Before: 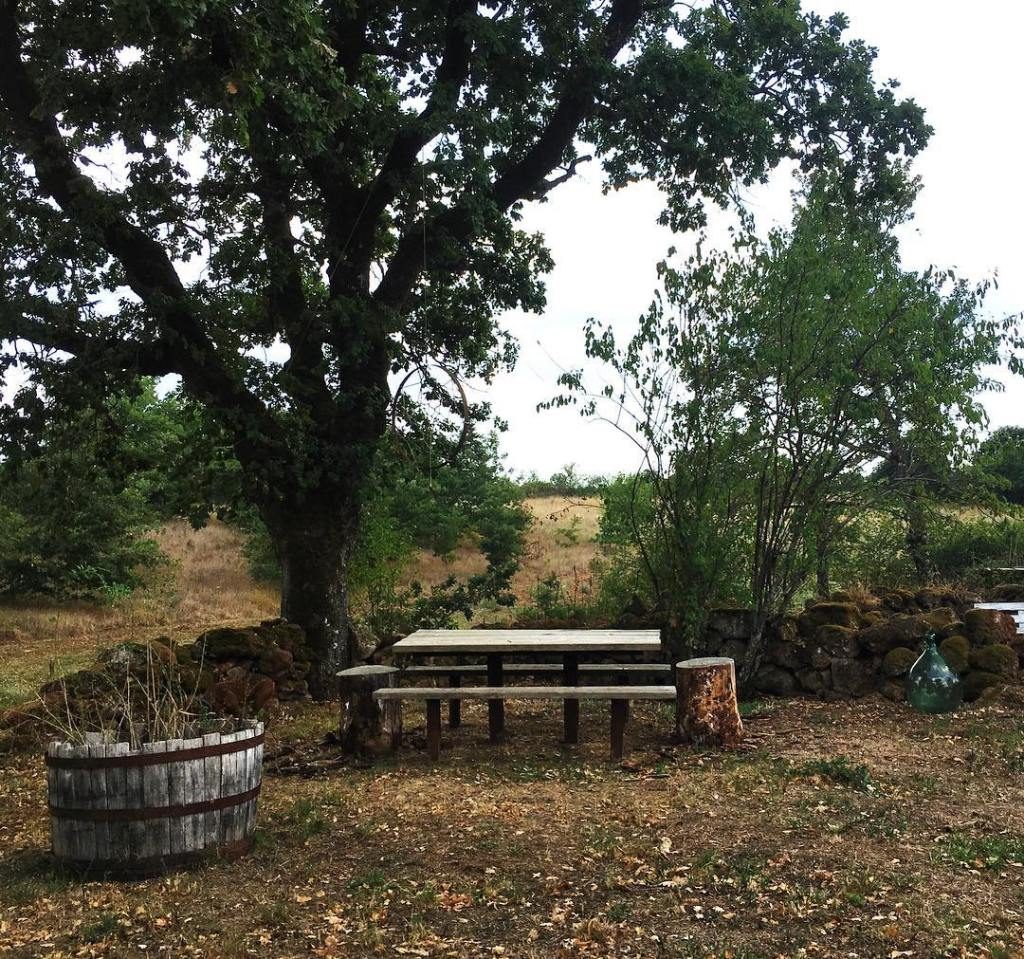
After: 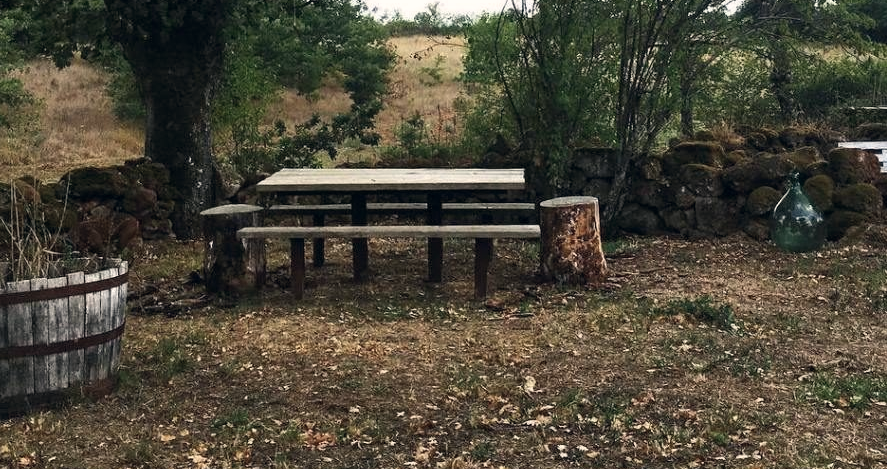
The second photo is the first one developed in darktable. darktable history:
color correction: highlights a* 2.75, highlights b* 5, shadows a* -2.04, shadows b* -4.84, saturation 0.8
crop and rotate: left 13.306%, top 48.129%, bottom 2.928%
